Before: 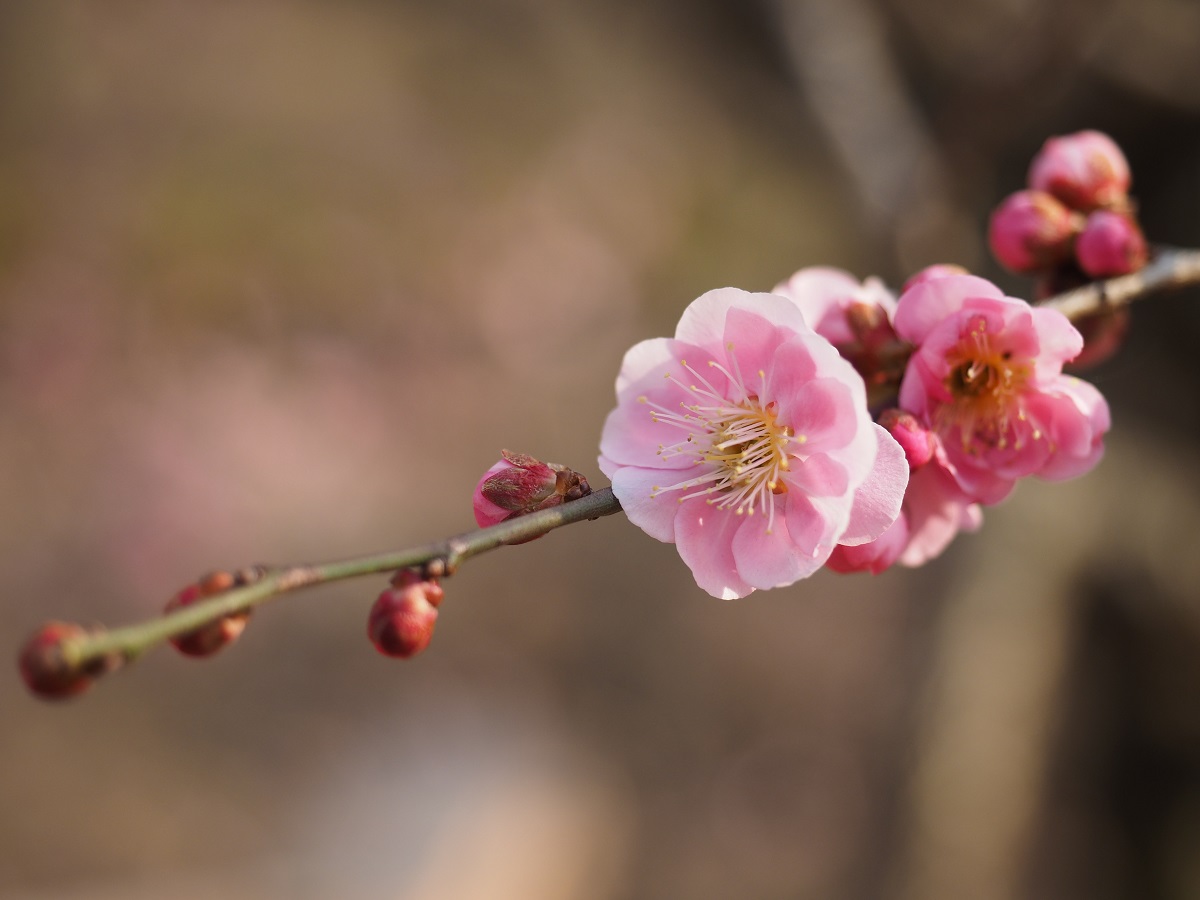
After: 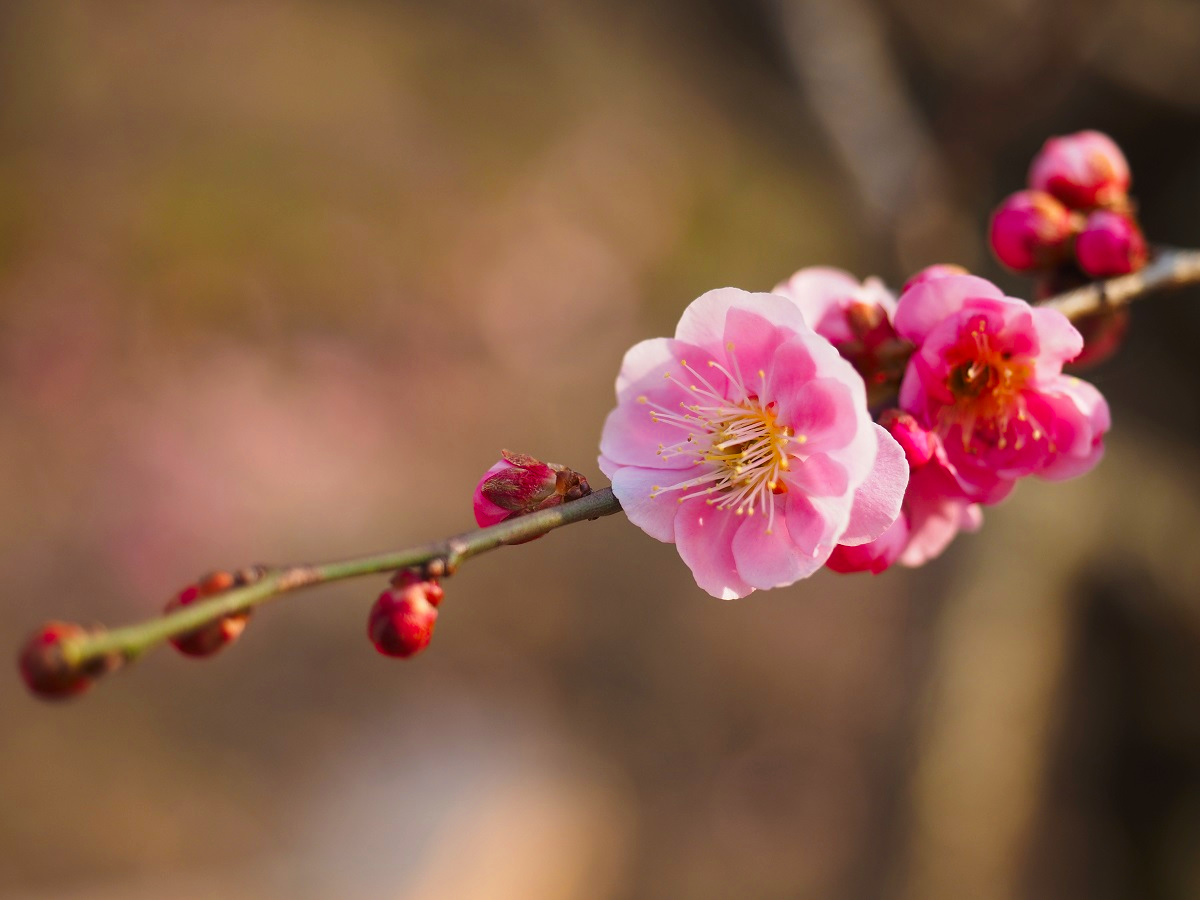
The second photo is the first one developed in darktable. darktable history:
color zones: curves: ch0 [(0, 0.613) (0.01, 0.613) (0.245, 0.448) (0.498, 0.529) (0.642, 0.665) (0.879, 0.777) (0.99, 0.613)]; ch1 [(0, 0) (0.143, 0) (0.286, 0) (0.429, 0) (0.571, 0) (0.714, 0) (0.857, 0)], mix -138.01%
tone curve: curves: ch0 [(0, 0) (0.003, 0.014) (0.011, 0.019) (0.025, 0.029) (0.044, 0.047) (0.069, 0.071) (0.1, 0.101) (0.136, 0.131) (0.177, 0.166) (0.224, 0.212) (0.277, 0.263) (0.335, 0.32) (0.399, 0.387) (0.468, 0.459) (0.543, 0.541) (0.623, 0.626) (0.709, 0.717) (0.801, 0.813) (0.898, 0.909) (1, 1)], preserve colors none
